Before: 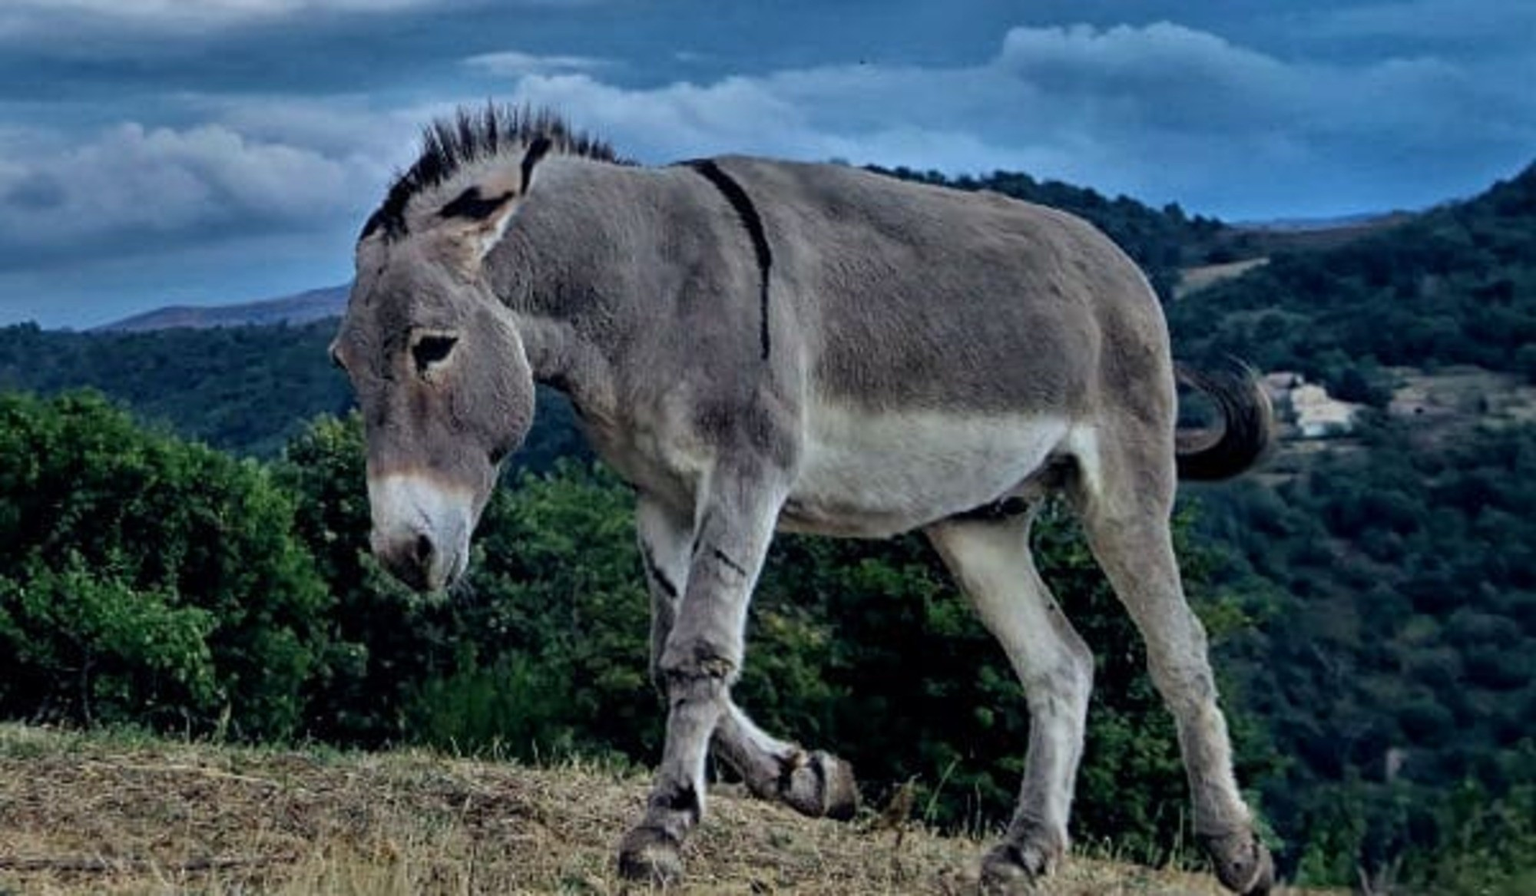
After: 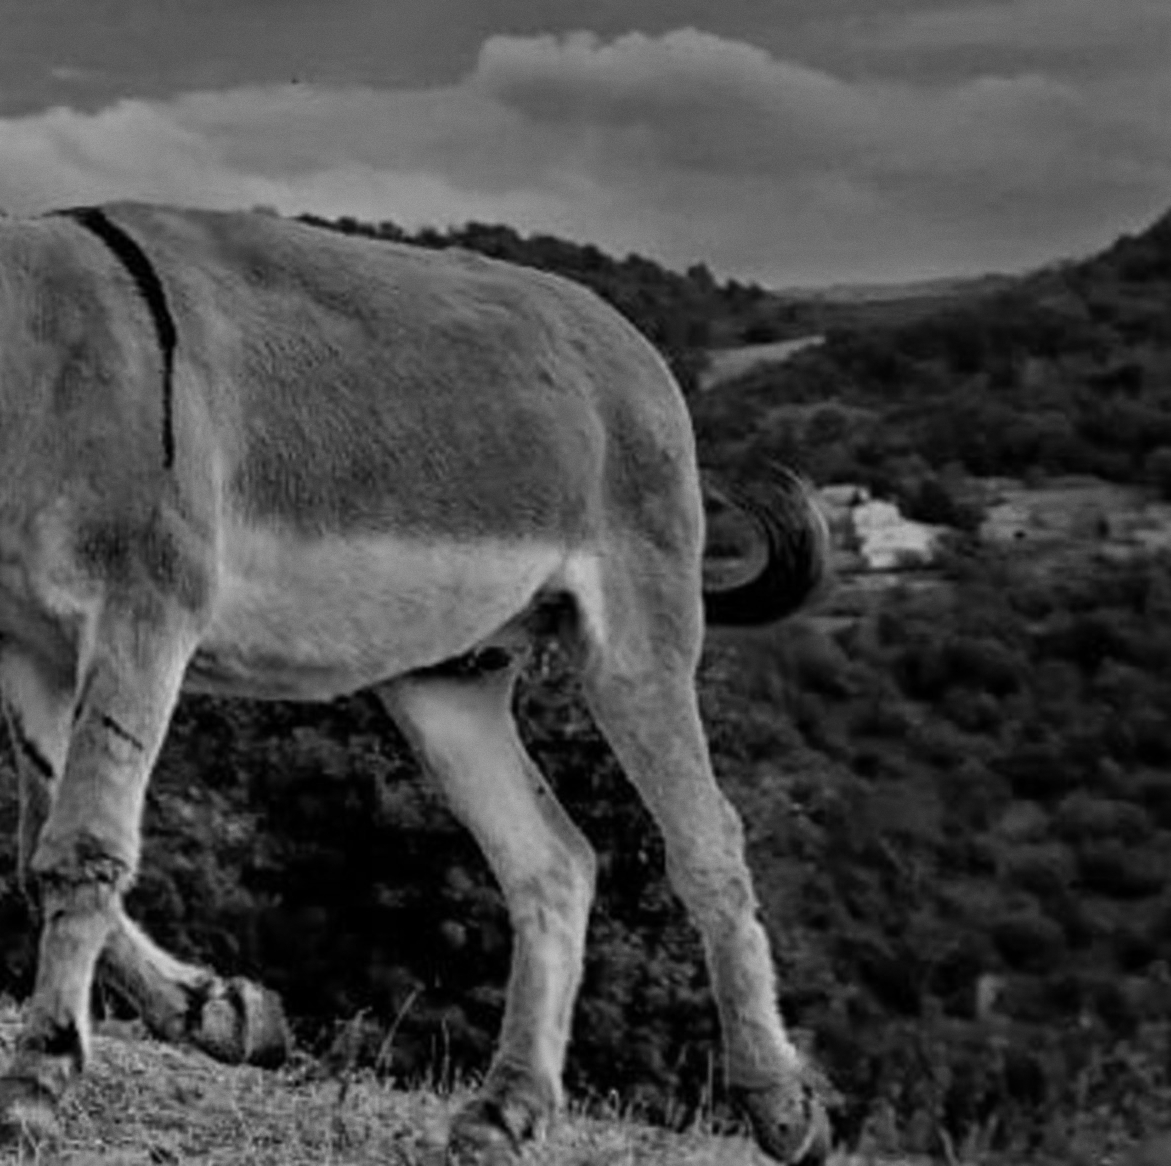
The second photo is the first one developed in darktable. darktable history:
monochrome: a 32, b 64, size 2.3
color calibration: output R [0.972, 0.068, -0.094, 0], output G [-0.178, 1.216, -0.086, 0], output B [0.095, -0.136, 0.98, 0], illuminant custom, x 0.371, y 0.381, temperature 4283.16 K
crop: left 41.402%
grain: coarseness 0.09 ISO, strength 10%
